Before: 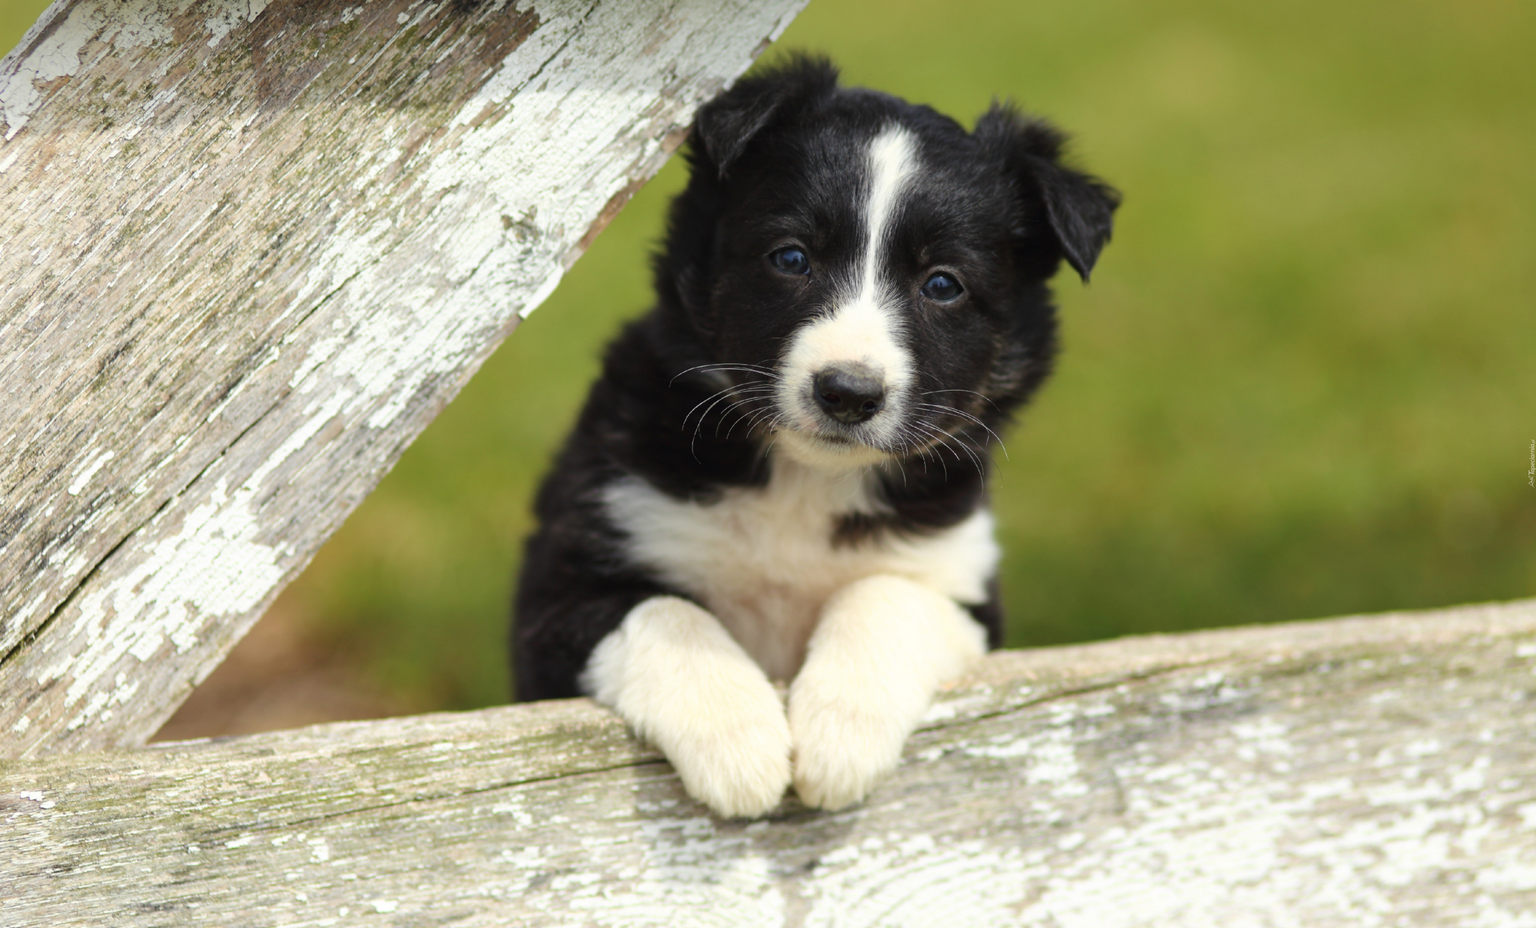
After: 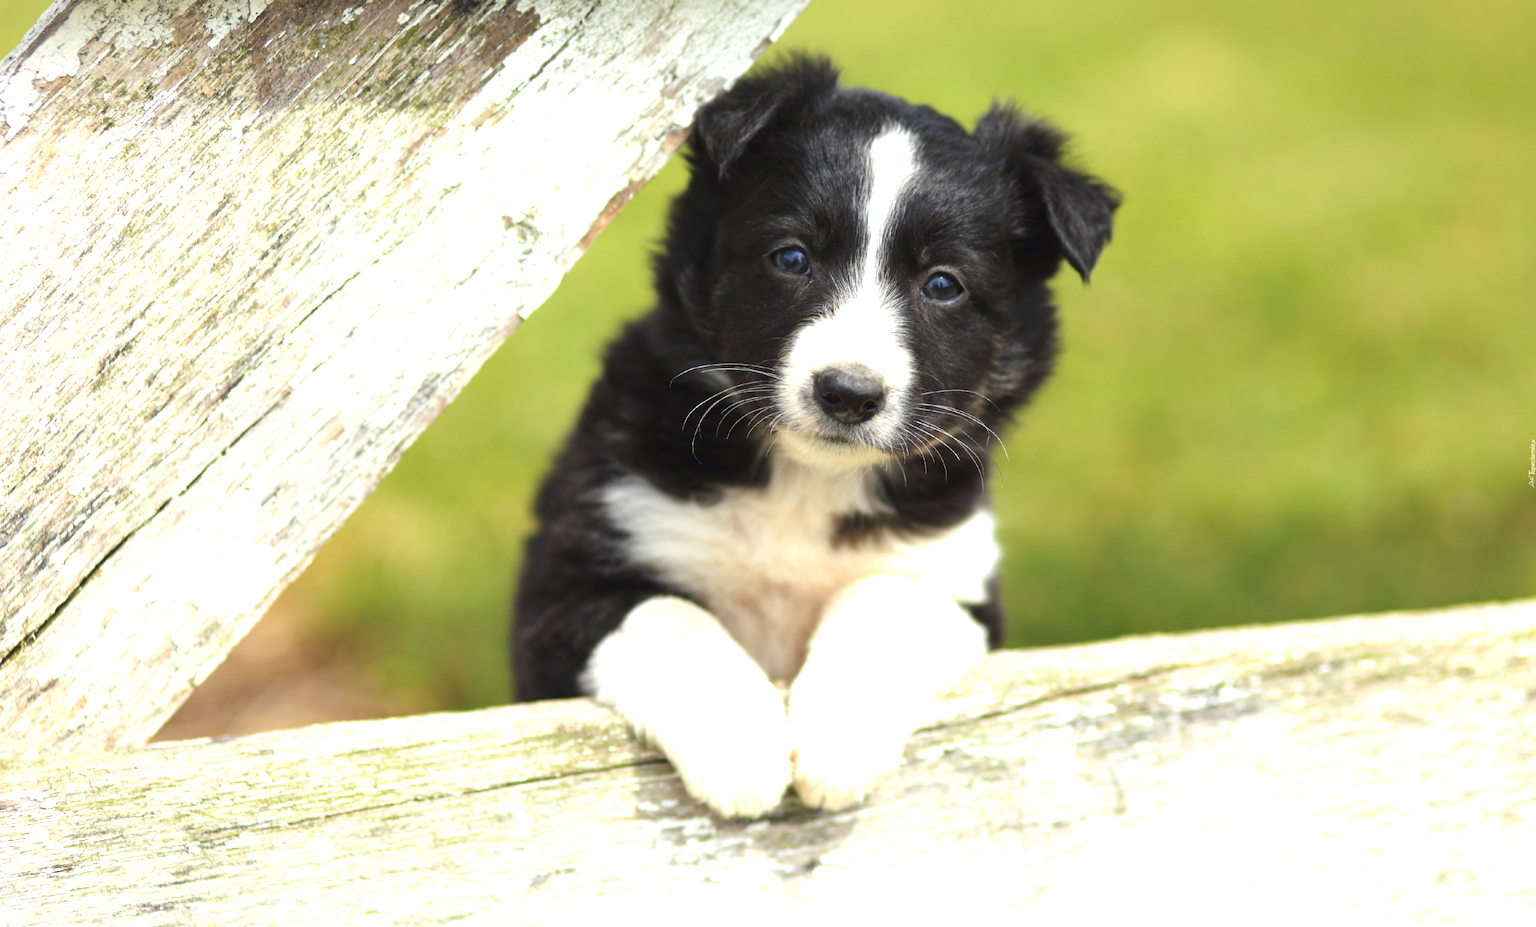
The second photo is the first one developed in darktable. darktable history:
exposure: black level correction 0, exposure 0.936 EV, compensate highlight preservation false
